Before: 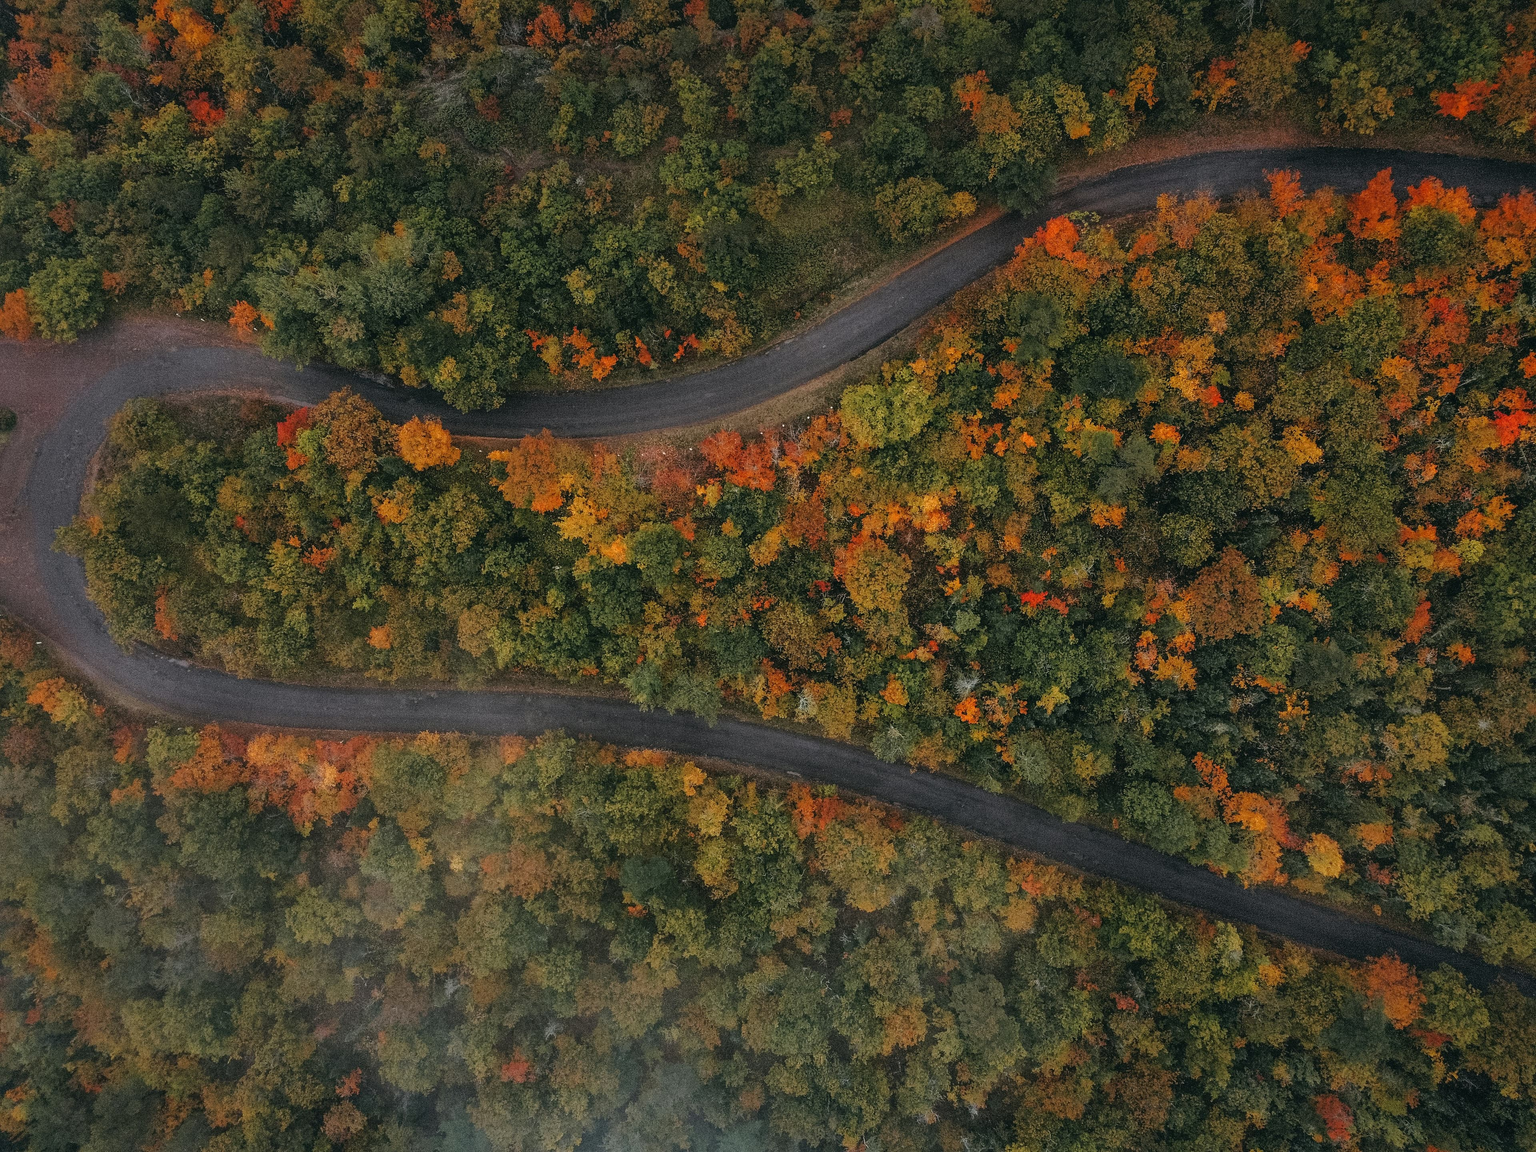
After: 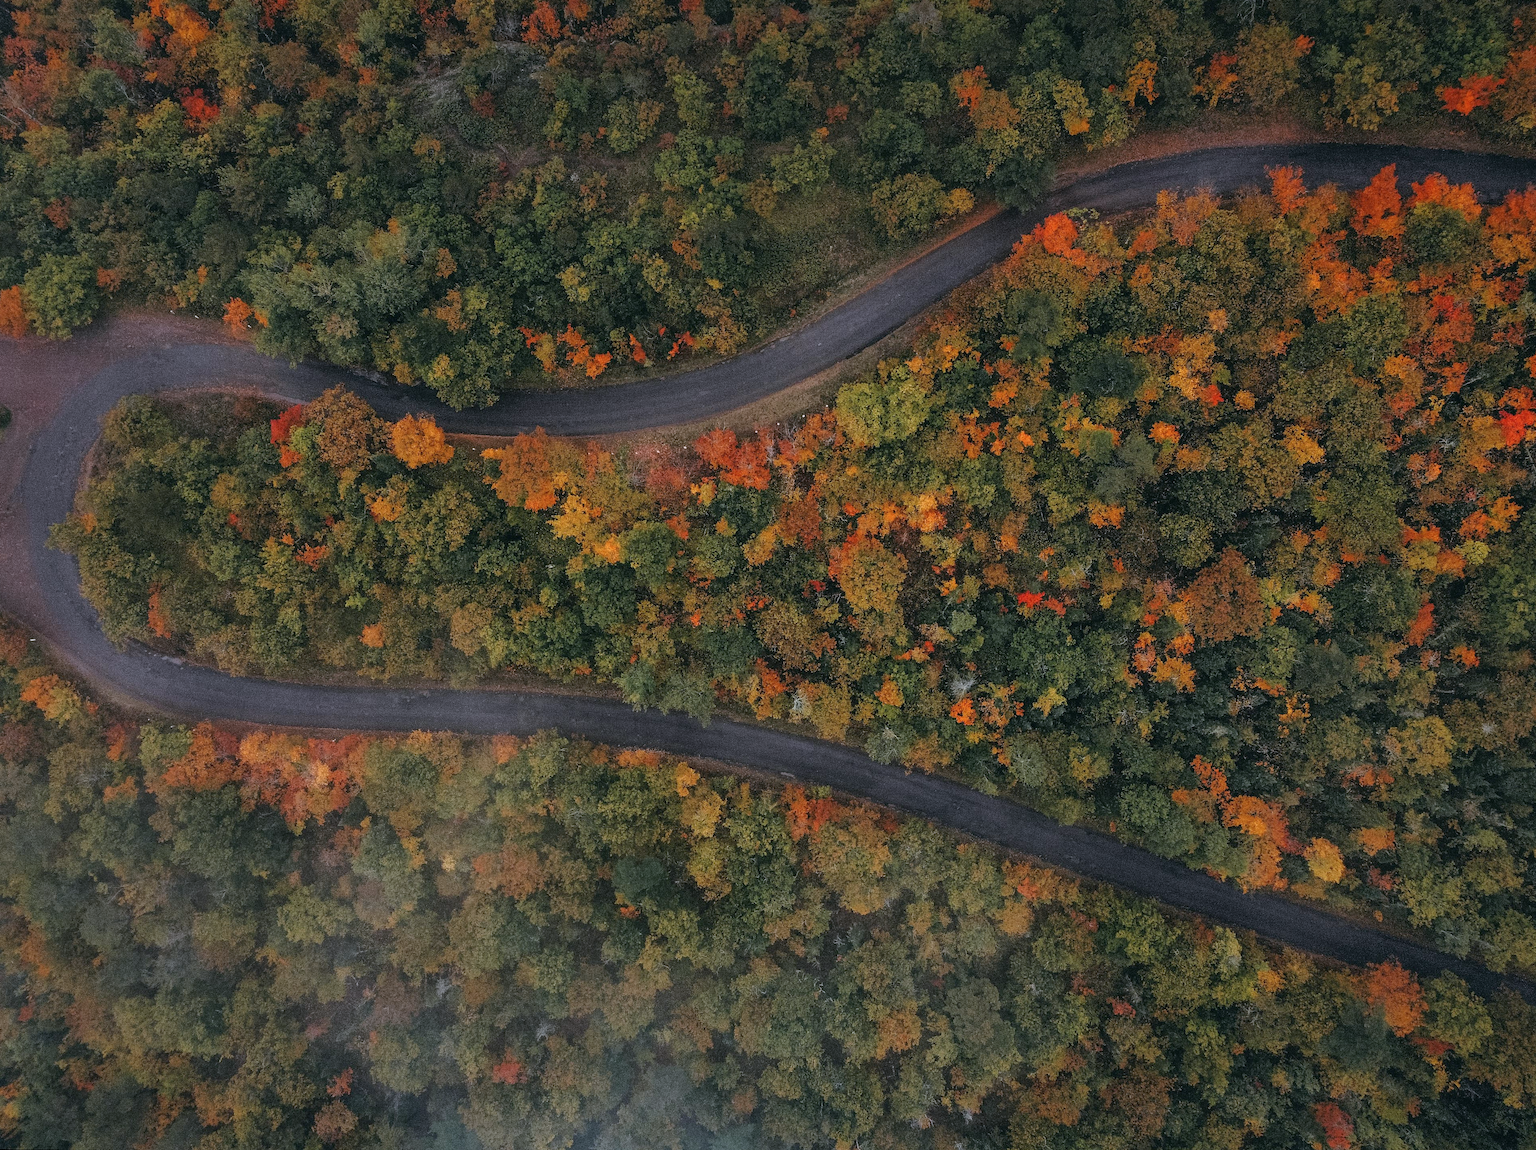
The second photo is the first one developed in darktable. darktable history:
color calibration: illuminant as shot in camera, x 0.358, y 0.373, temperature 4628.91 K
rotate and perspective: rotation 0.192°, lens shift (horizontal) -0.015, crop left 0.005, crop right 0.996, crop top 0.006, crop bottom 0.99
white balance: red 1.004, blue 1.024
